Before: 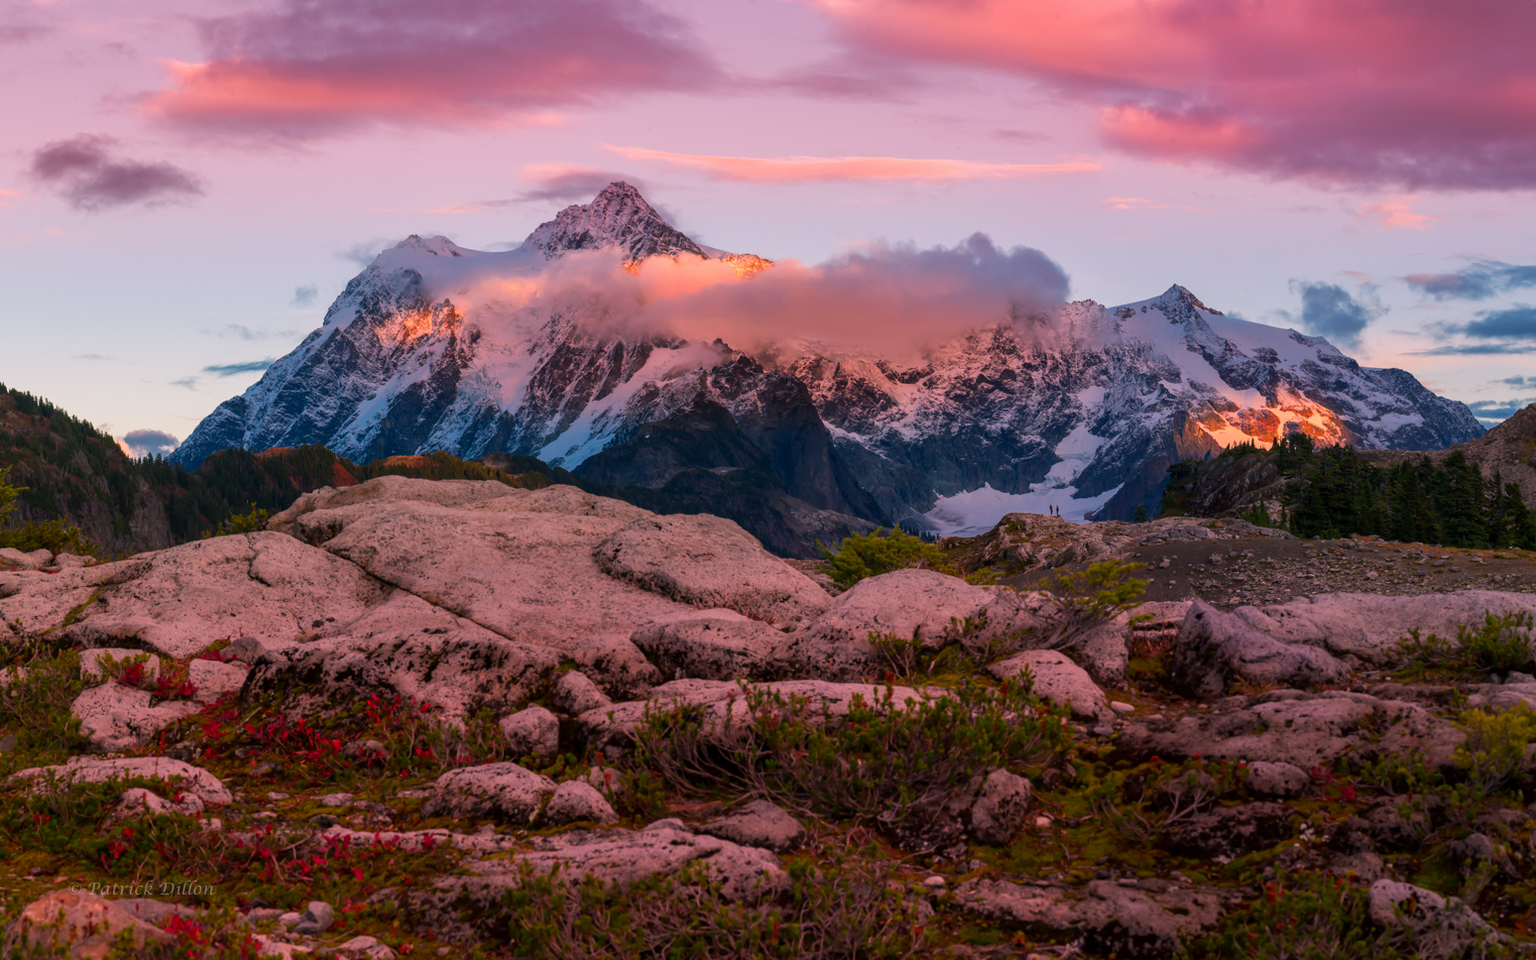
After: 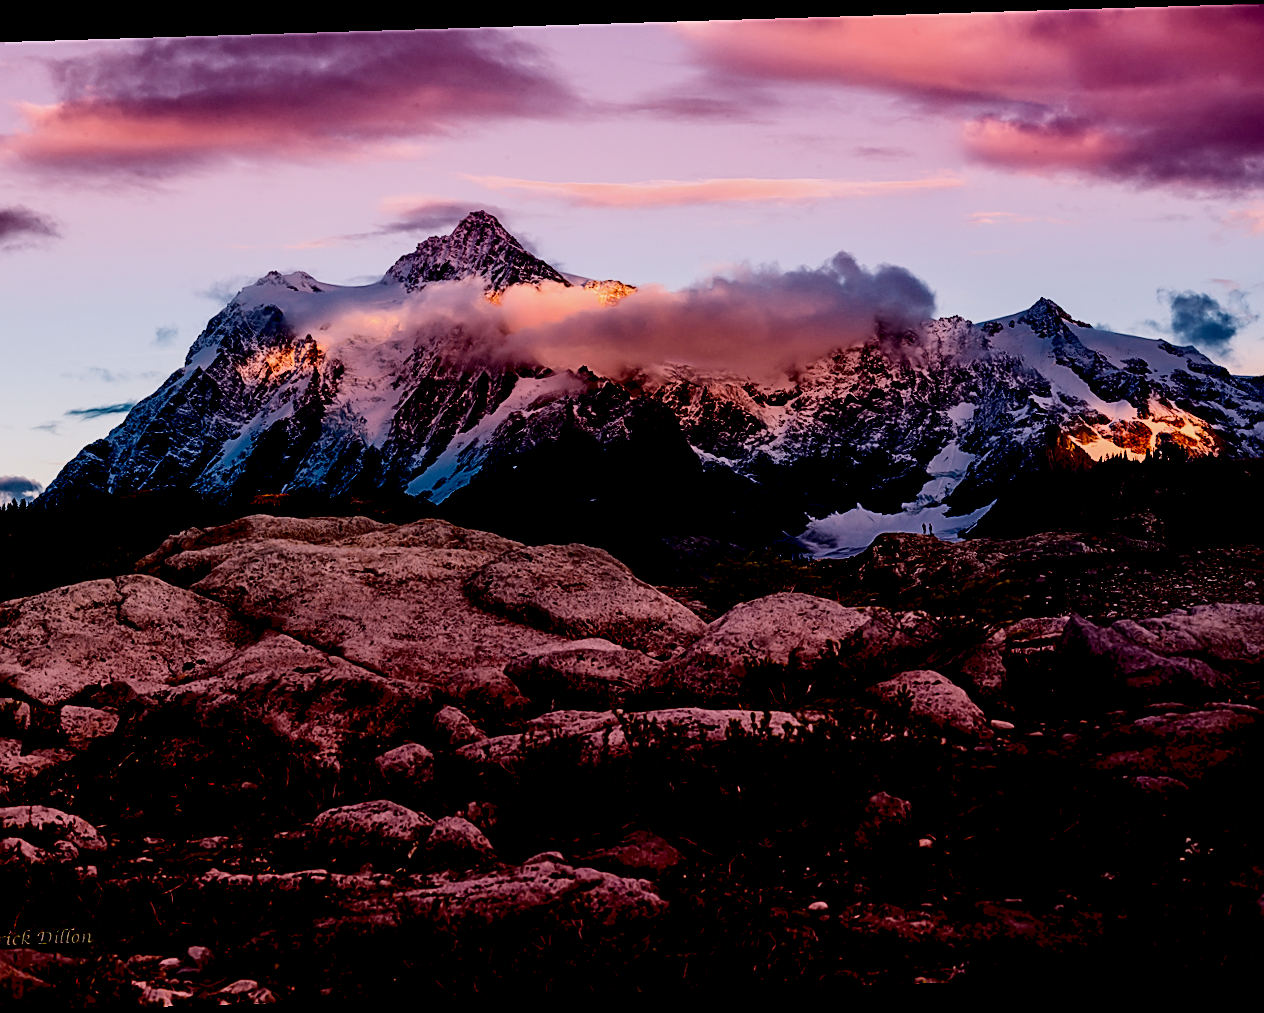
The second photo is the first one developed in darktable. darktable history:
local contrast: highlights 100%, shadows 100%, detail 120%, midtone range 0.2
rotate and perspective: rotation -1.75°, automatic cropping off
exposure: black level correction 0.046, exposure -0.228 EV, compensate highlight preservation false
tone curve: curves: ch0 [(0, 0) (0.003, 0.001) (0.011, 0.004) (0.025, 0.009) (0.044, 0.016) (0.069, 0.025) (0.1, 0.036) (0.136, 0.059) (0.177, 0.103) (0.224, 0.175) (0.277, 0.274) (0.335, 0.395) (0.399, 0.52) (0.468, 0.635) (0.543, 0.733) (0.623, 0.817) (0.709, 0.888) (0.801, 0.93) (0.898, 0.964) (1, 1)], color space Lab, independent channels, preserve colors none
filmic rgb: middle gray luminance 29%, black relative exposure -10.3 EV, white relative exposure 5.5 EV, threshold 6 EV, target black luminance 0%, hardness 3.95, latitude 2.04%, contrast 1.132, highlights saturation mix 5%, shadows ↔ highlights balance 15.11%, preserve chrominance no, color science v3 (2019), use custom middle-gray values true, iterations of high-quality reconstruction 0, enable highlight reconstruction true
sharpen: on, module defaults
white balance: red 0.98, blue 1.034
crop and rotate: left 9.597%, right 10.195%
